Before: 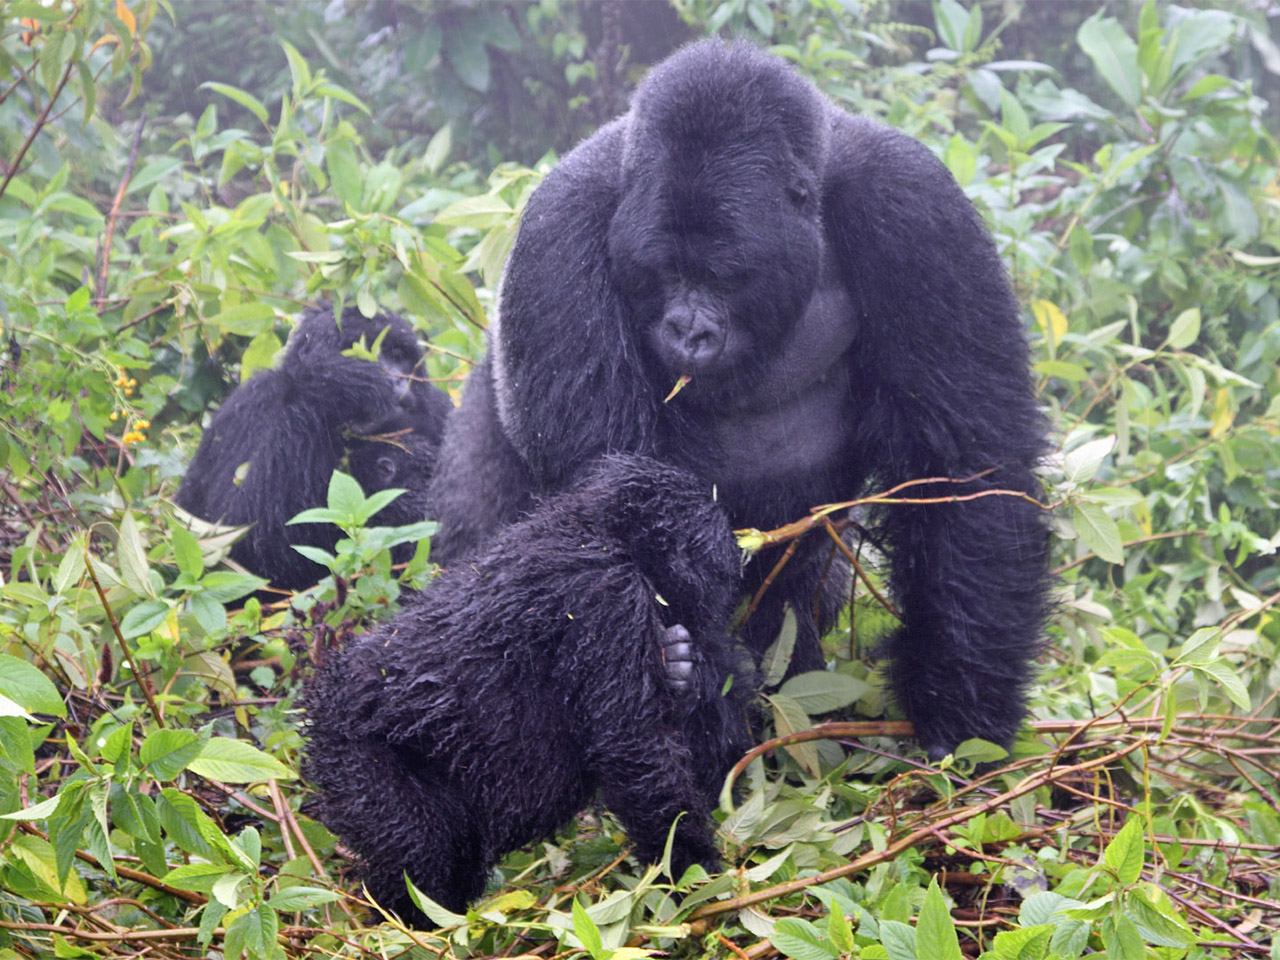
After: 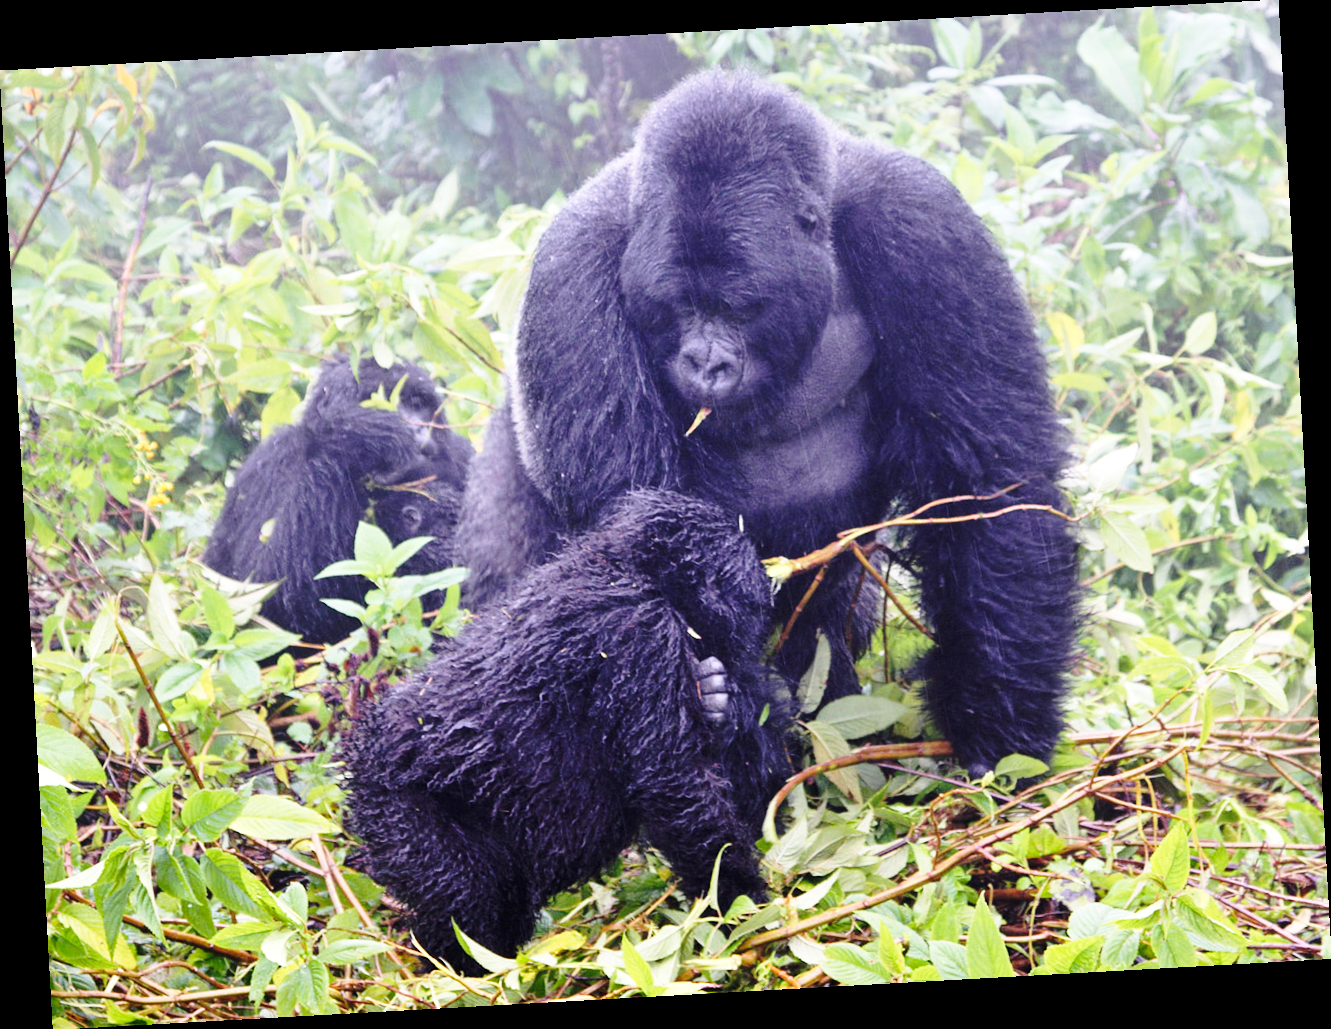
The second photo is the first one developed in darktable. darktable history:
base curve: curves: ch0 [(0, 0) (0.036, 0.037) (0.121, 0.228) (0.46, 0.76) (0.859, 0.983) (1, 1)], preserve colors none
rotate and perspective: rotation -3.18°, automatic cropping off
